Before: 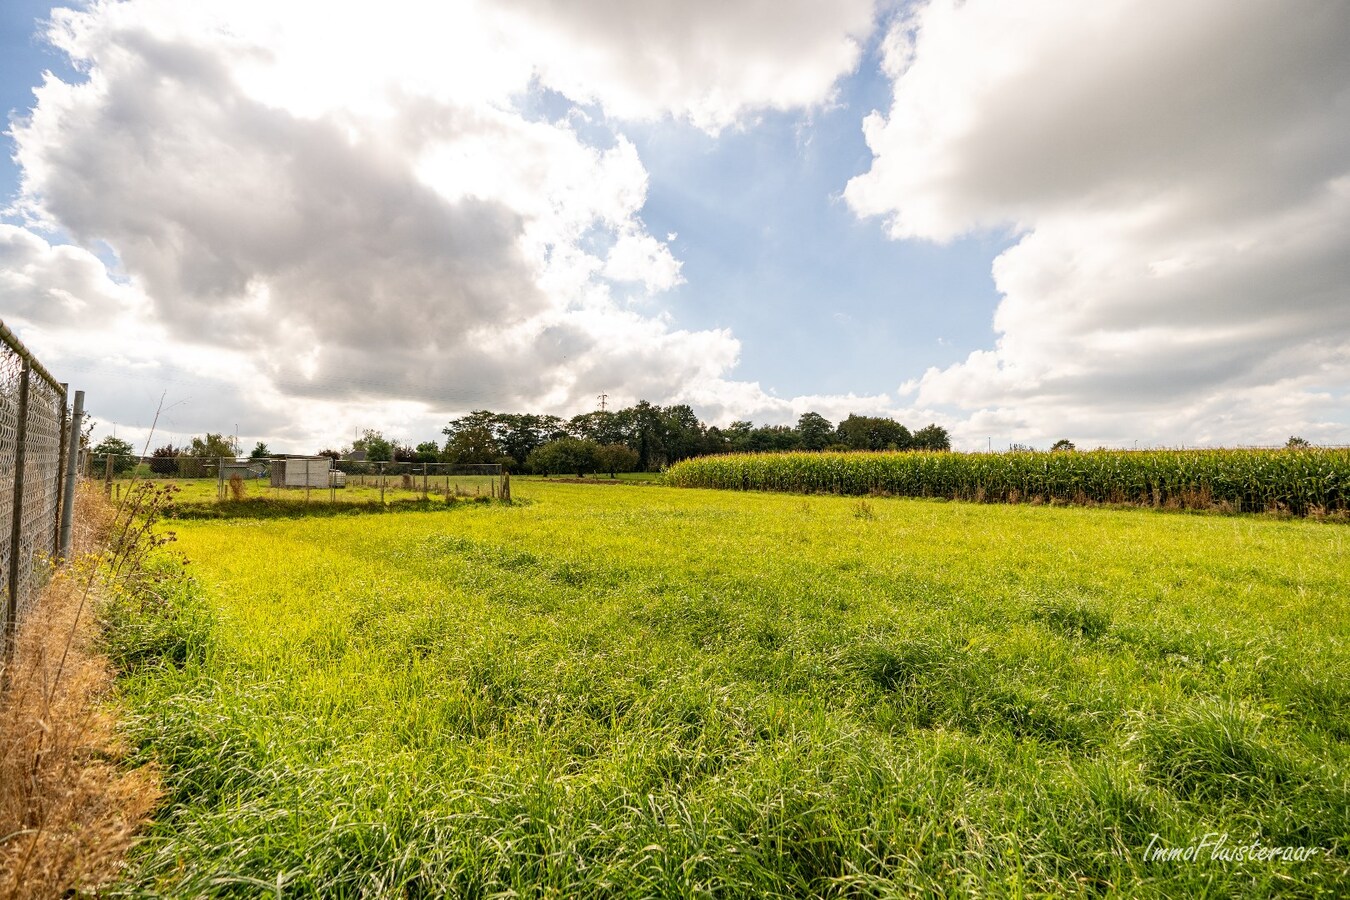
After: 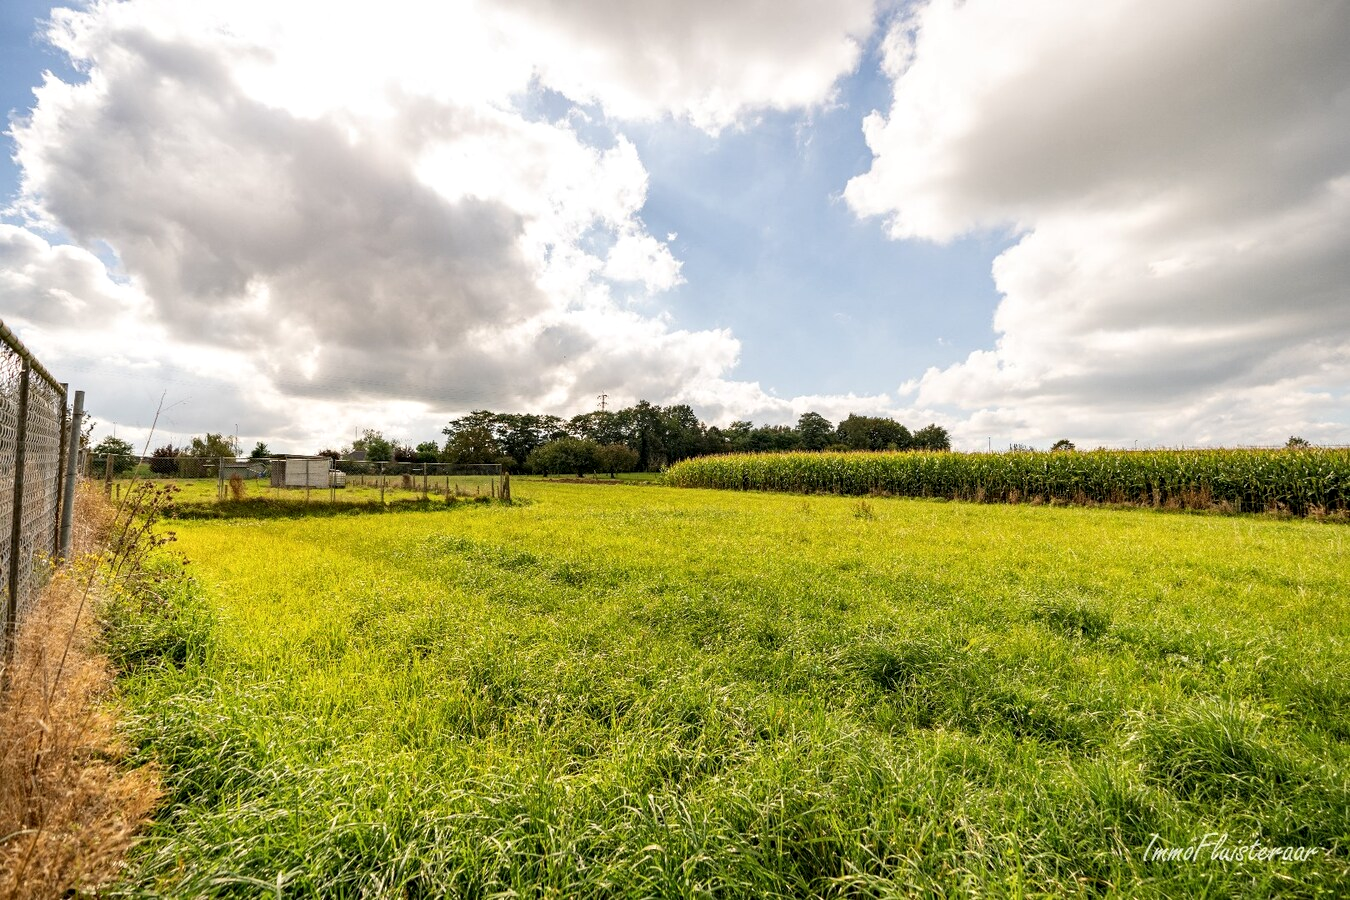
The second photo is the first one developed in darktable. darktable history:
contrast equalizer: y [[0.509, 0.517, 0.523, 0.523, 0.517, 0.509], [0.5 ×6], [0.5 ×6], [0 ×6], [0 ×6]]
